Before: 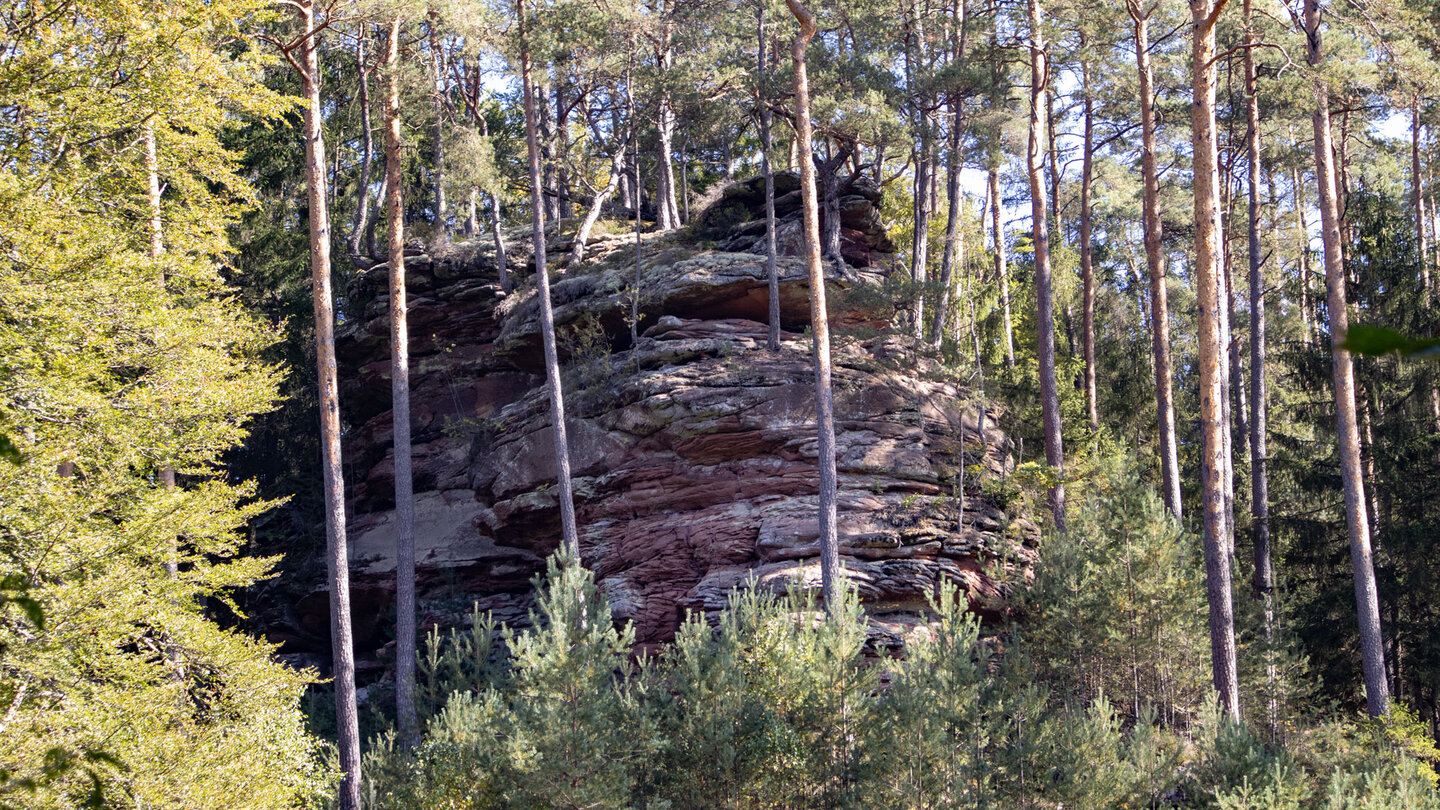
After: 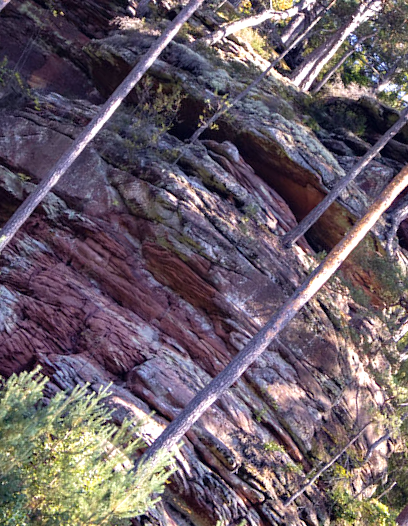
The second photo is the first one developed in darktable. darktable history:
crop and rotate: angle -45.26°, top 16.678%, right 0.963%, bottom 11.618%
exposure: black level correction 0, exposure 0.499 EV, compensate exposure bias true, compensate highlight preservation false
velvia: on, module defaults
